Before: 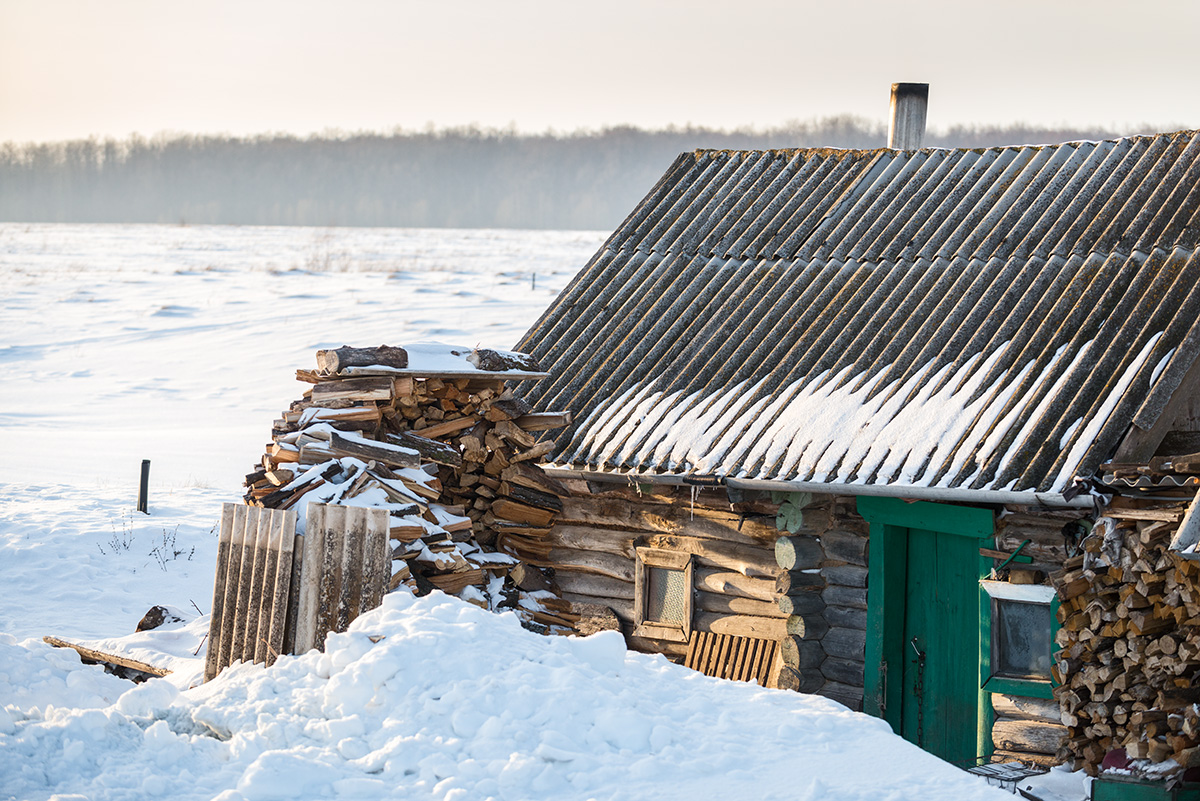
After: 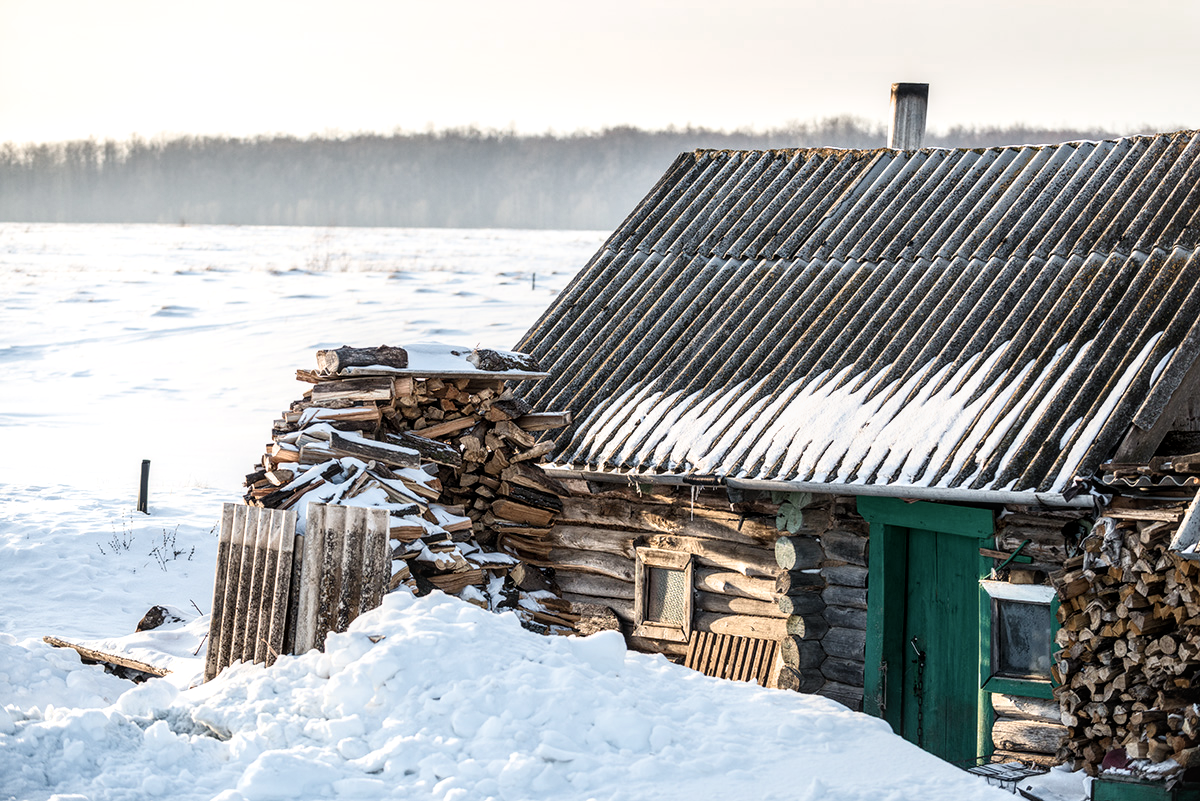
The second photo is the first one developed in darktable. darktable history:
color zones: curves: ch0 [(0, 0.465) (0.092, 0.596) (0.289, 0.464) (0.429, 0.453) (0.571, 0.464) (0.714, 0.455) (0.857, 0.462) (1, 0.465)]
local contrast: detail 130%
filmic rgb: black relative exposure -8.03 EV, white relative exposure 2.47 EV, hardness 6.37, color science v6 (2022)
color balance rgb: linear chroma grading › shadows -1.742%, linear chroma grading › highlights -14.31%, linear chroma grading › global chroma -9.853%, linear chroma grading › mid-tones -10.035%, perceptual saturation grading › global saturation 0.877%, global vibrance 20%
